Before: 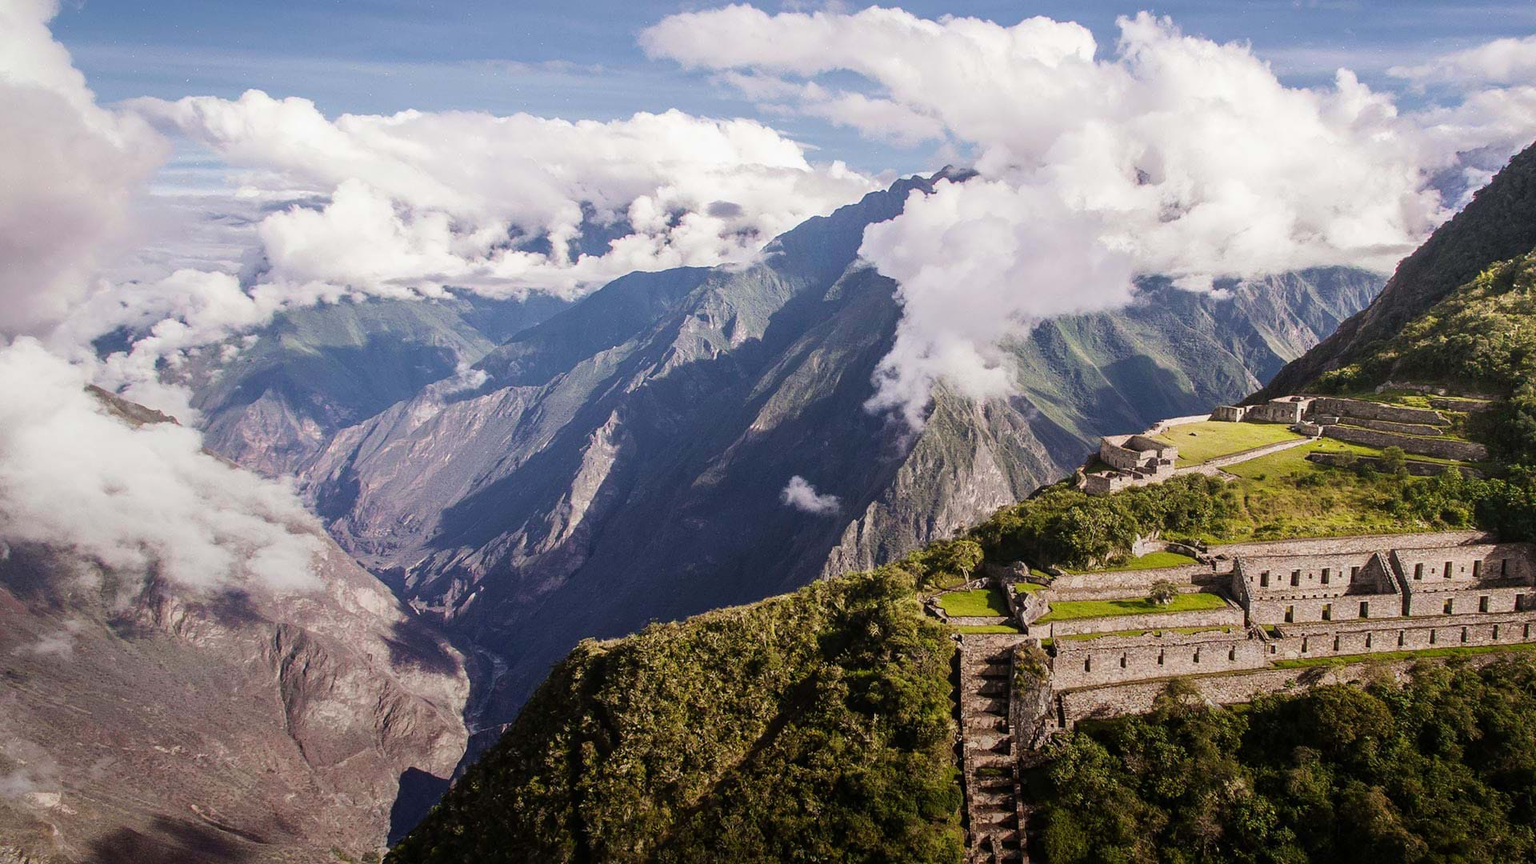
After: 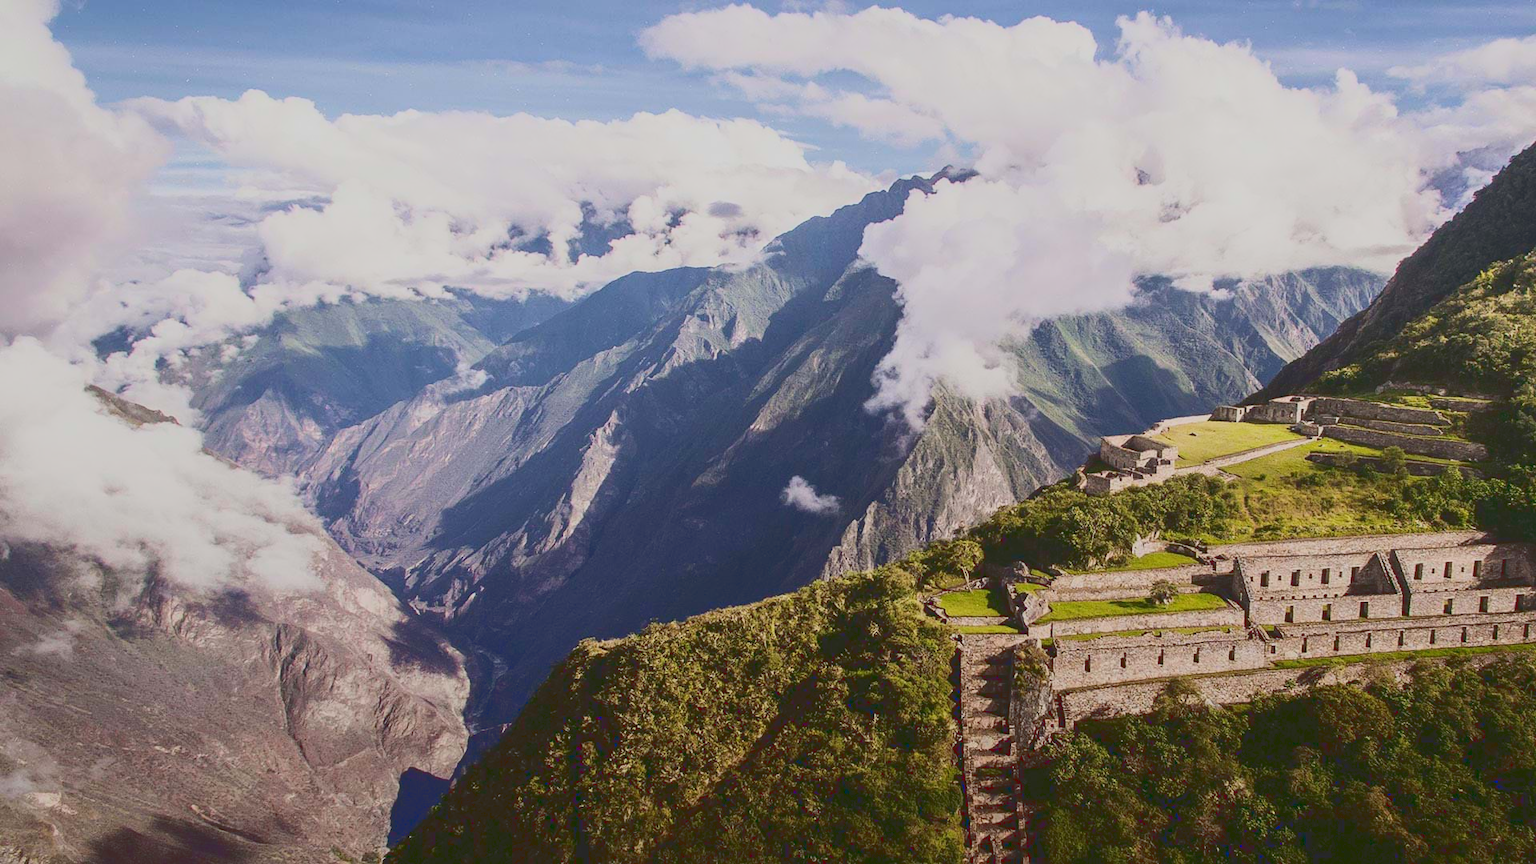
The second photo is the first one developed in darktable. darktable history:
tone curve: curves: ch0 [(0, 0.148) (0.191, 0.225) (0.712, 0.695) (0.864, 0.797) (1, 0.839)], color space Lab, linked channels, preserve colors none
exposure: exposure 0.13 EV, compensate highlight preservation false
